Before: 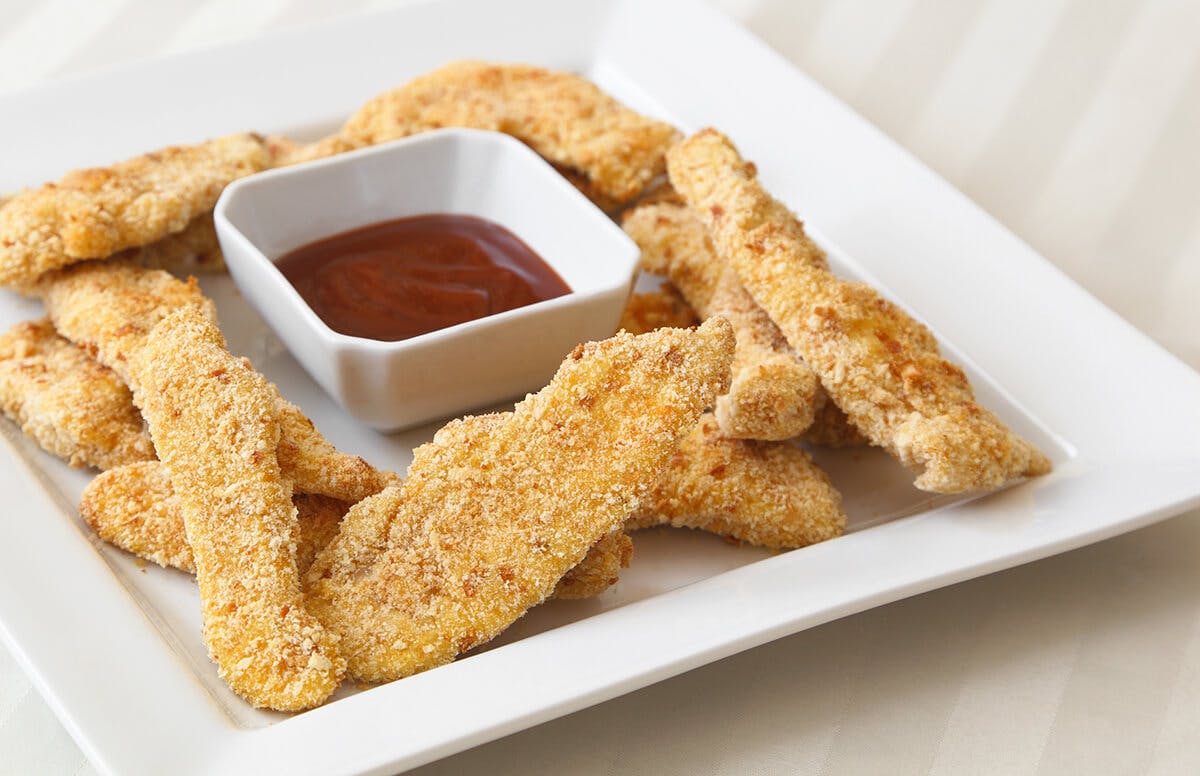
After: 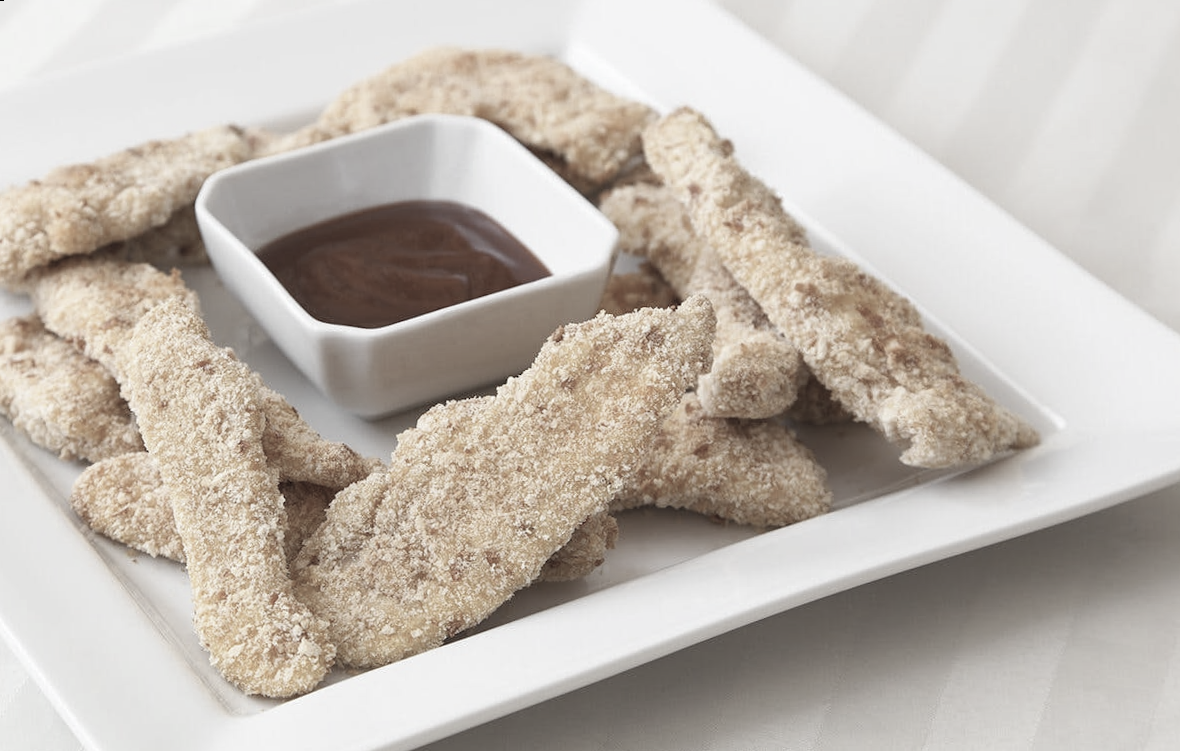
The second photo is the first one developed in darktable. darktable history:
color correction: saturation 0.3
rotate and perspective: rotation -1.32°, lens shift (horizontal) -0.031, crop left 0.015, crop right 0.985, crop top 0.047, crop bottom 0.982
